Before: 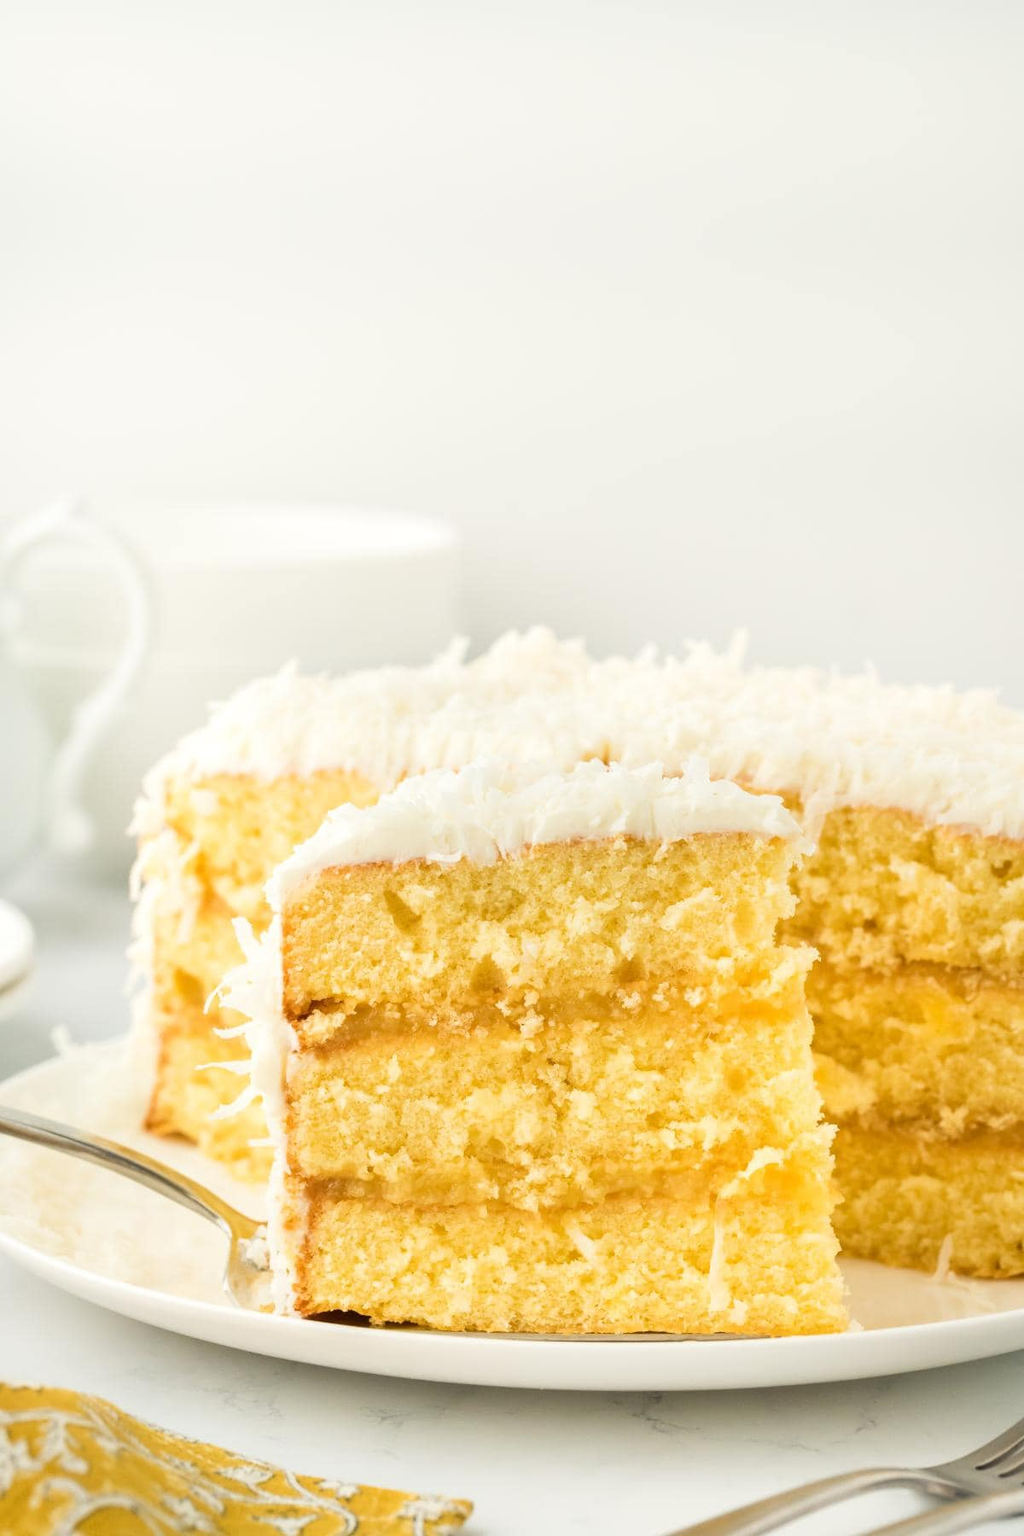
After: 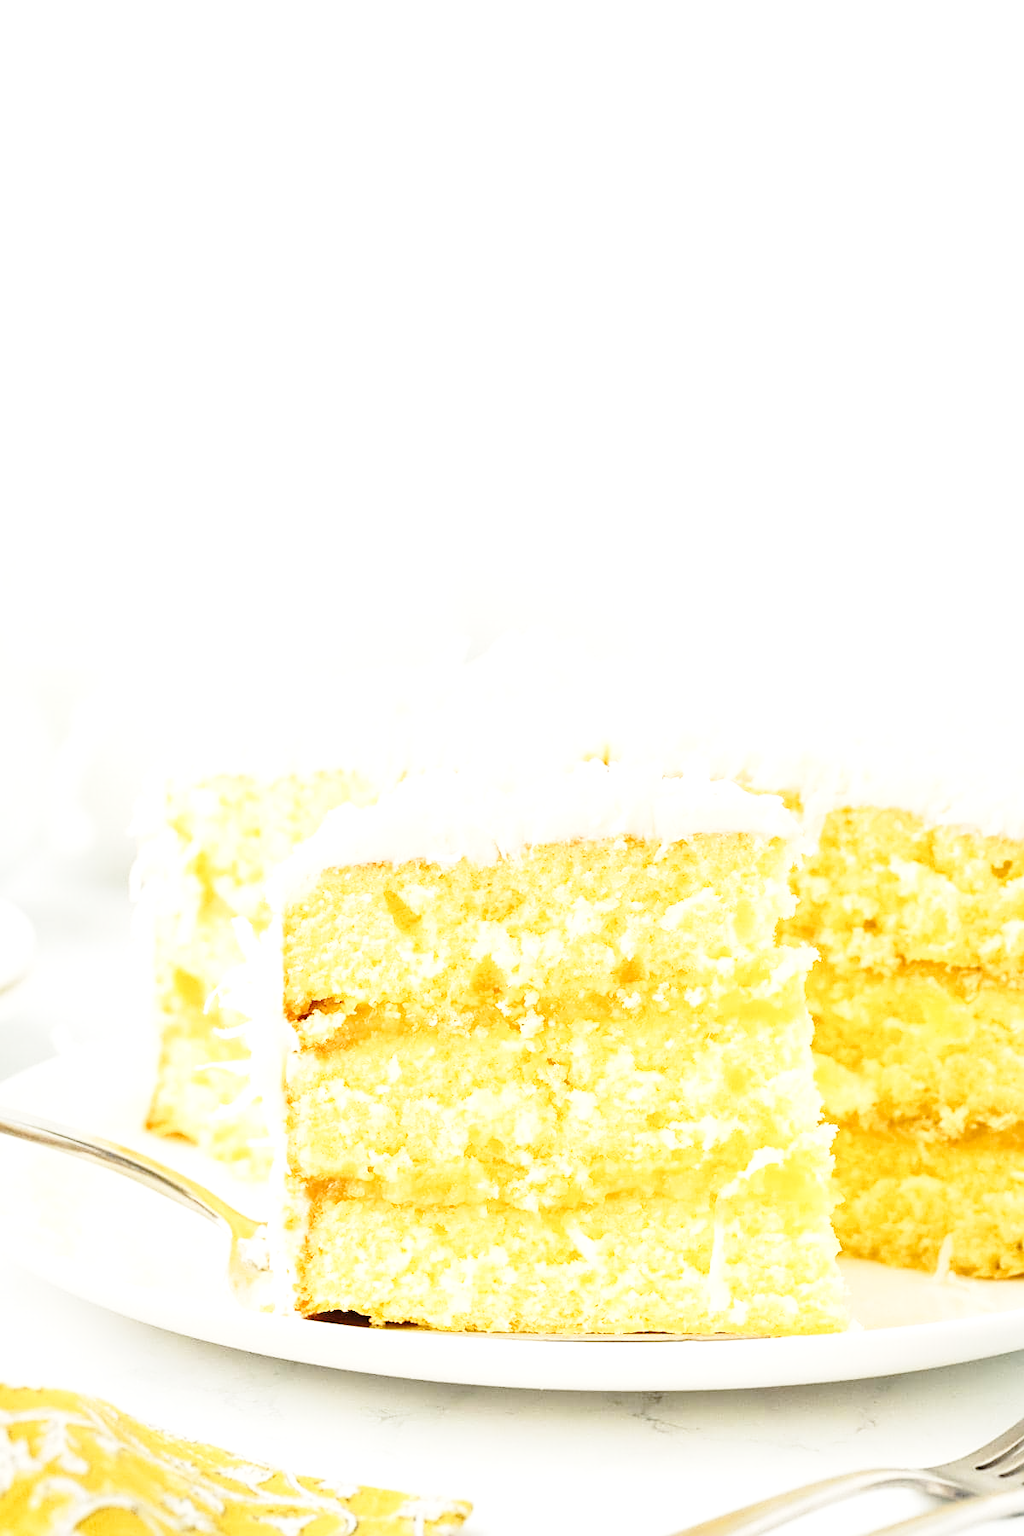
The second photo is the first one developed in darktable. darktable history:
sharpen: on, module defaults
contrast brightness saturation: saturation -0.069
tone equalizer: -8 EV -0.388 EV, -7 EV -0.419 EV, -6 EV -0.306 EV, -5 EV -0.23 EV, -3 EV 0.236 EV, -2 EV 0.321 EV, -1 EV 0.413 EV, +0 EV 0.43 EV
exposure: compensate exposure bias true, compensate highlight preservation false
base curve: curves: ch0 [(0, 0) (0.028, 0.03) (0.121, 0.232) (0.46, 0.748) (0.859, 0.968) (1, 1)], preserve colors none
